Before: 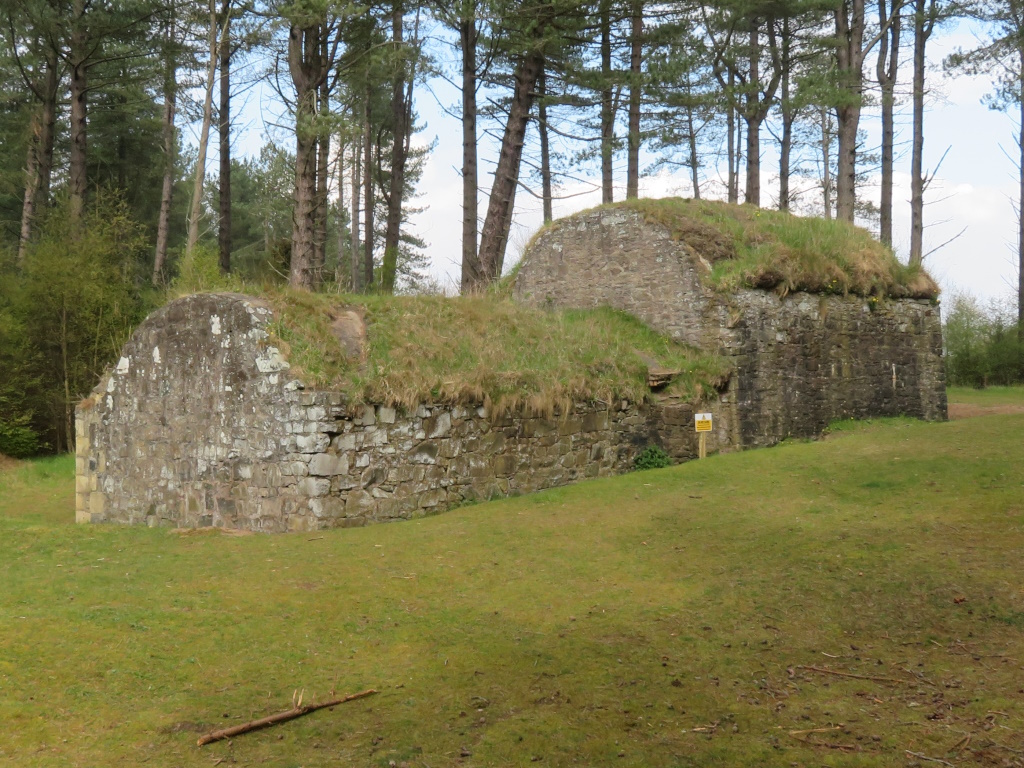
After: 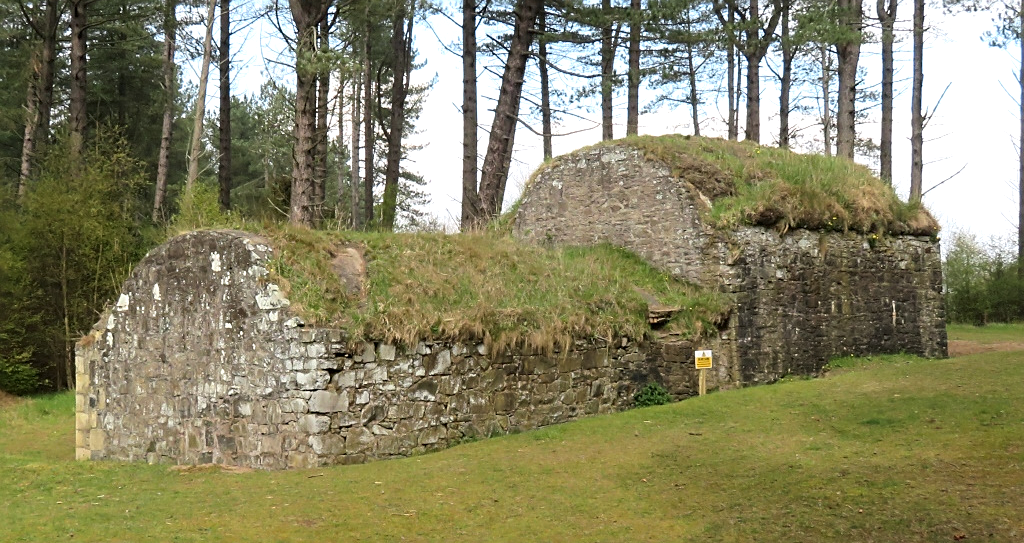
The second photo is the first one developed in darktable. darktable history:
sharpen: on, module defaults
tone equalizer: -8 EV -0.417 EV, -7 EV -0.389 EV, -6 EV -0.333 EV, -5 EV -0.222 EV, -3 EV 0.222 EV, -2 EV 0.333 EV, -1 EV 0.389 EV, +0 EV 0.417 EV, edges refinement/feathering 500, mask exposure compensation -1.57 EV, preserve details no
crop and rotate: top 8.293%, bottom 20.996%
